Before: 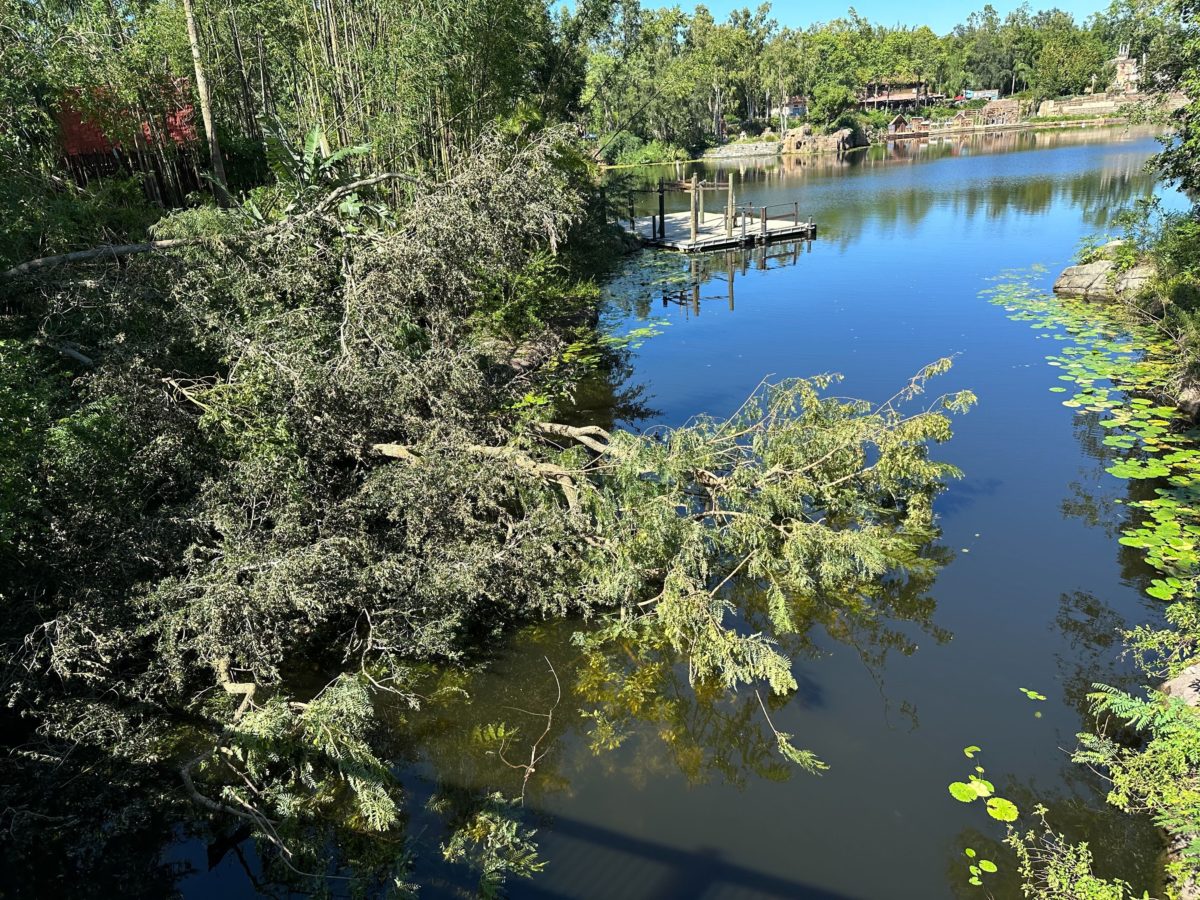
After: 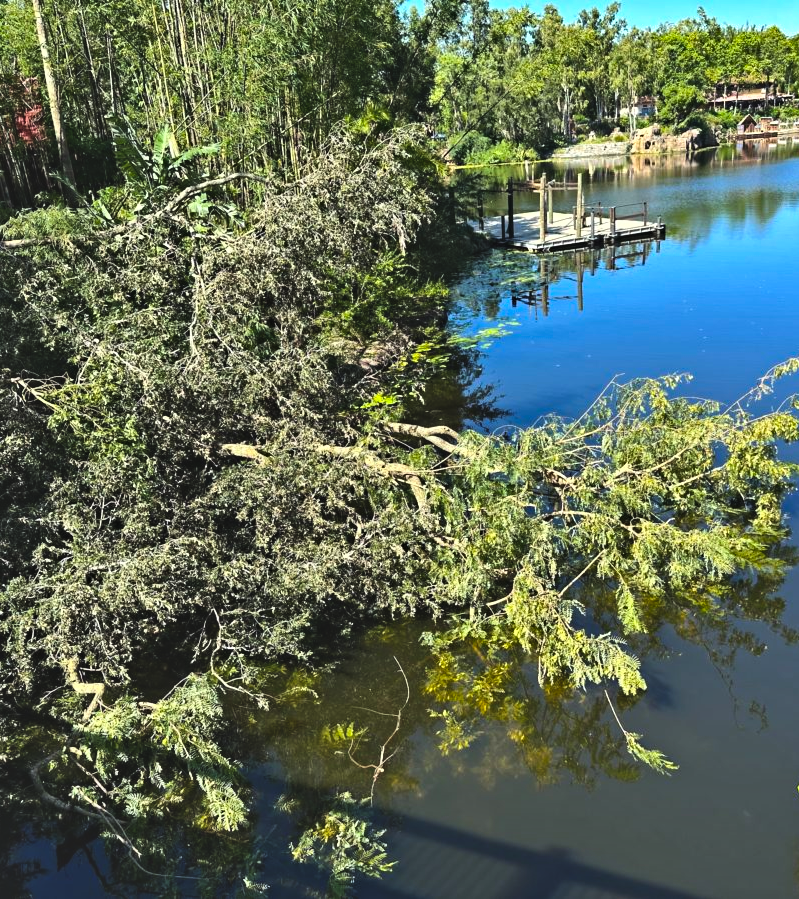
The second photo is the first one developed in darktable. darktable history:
color balance rgb: perceptual saturation grading › global saturation 25%, global vibrance 20%
crop and rotate: left 12.648%, right 20.685%
contrast equalizer: y [[0.5, 0.5, 0.544, 0.569, 0.5, 0.5], [0.5 ×6], [0.5 ×6], [0 ×6], [0 ×6]]
shadows and highlights: low approximation 0.01, soften with gaussian
tone equalizer: -8 EV -0.417 EV, -7 EV -0.389 EV, -6 EV -0.333 EV, -5 EV -0.222 EV, -3 EV 0.222 EV, -2 EV 0.333 EV, -1 EV 0.389 EV, +0 EV 0.417 EV, edges refinement/feathering 500, mask exposure compensation -1.57 EV, preserve details no
exposure: black level correction -0.014, exposure -0.193 EV, compensate highlight preservation false
